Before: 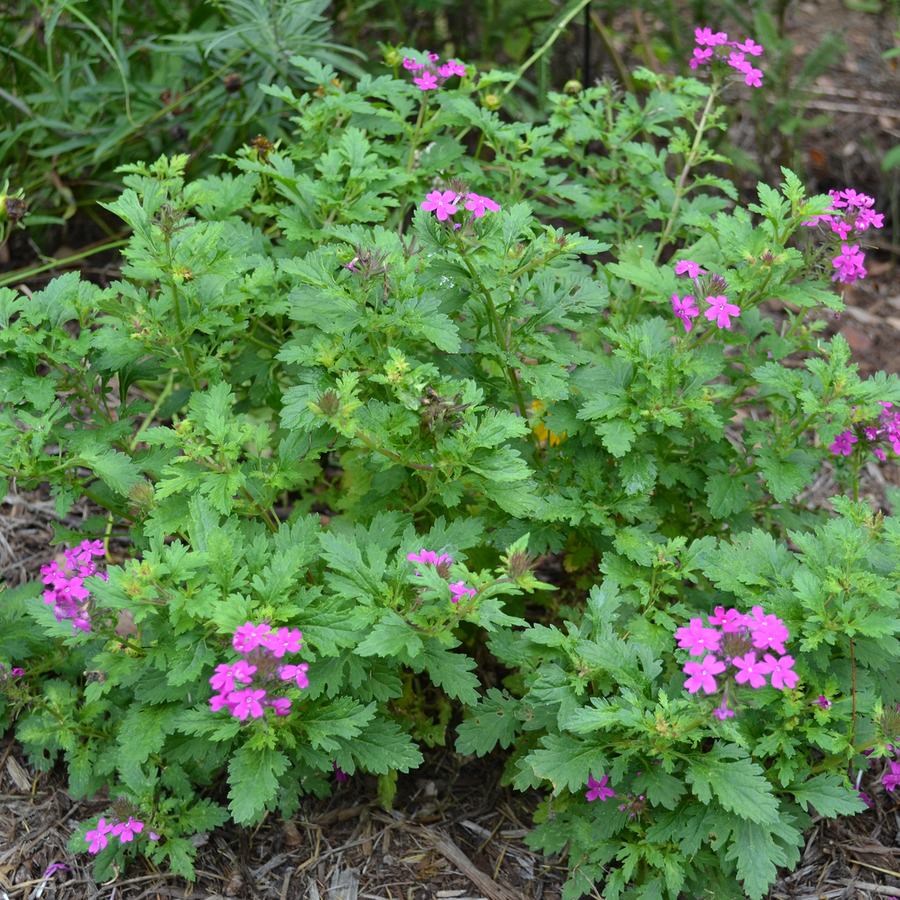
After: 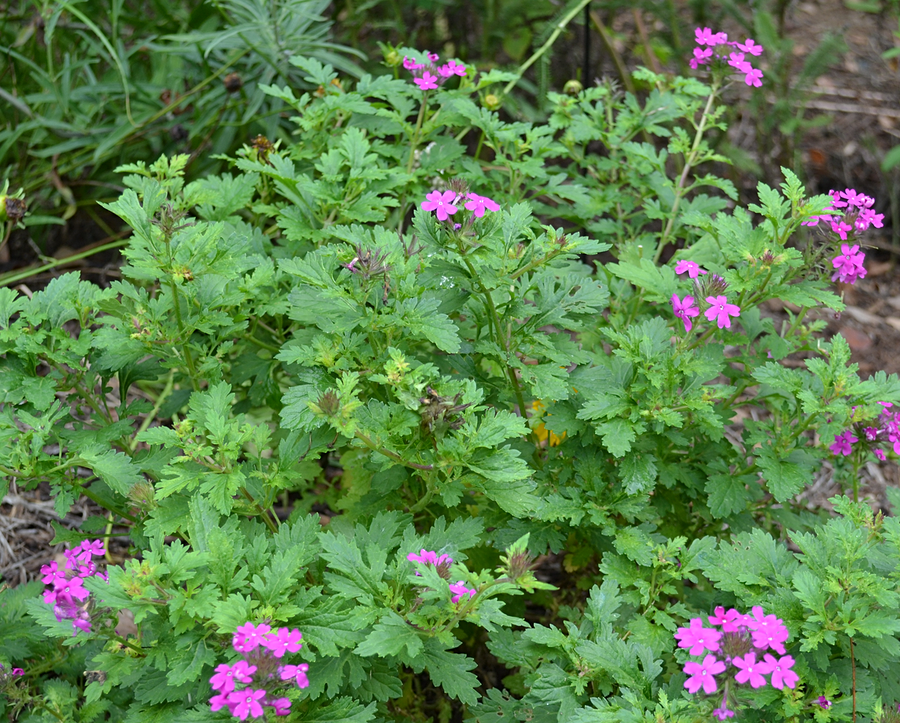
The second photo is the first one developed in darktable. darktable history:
crop: bottom 19.644%
sharpen: amount 0.2
